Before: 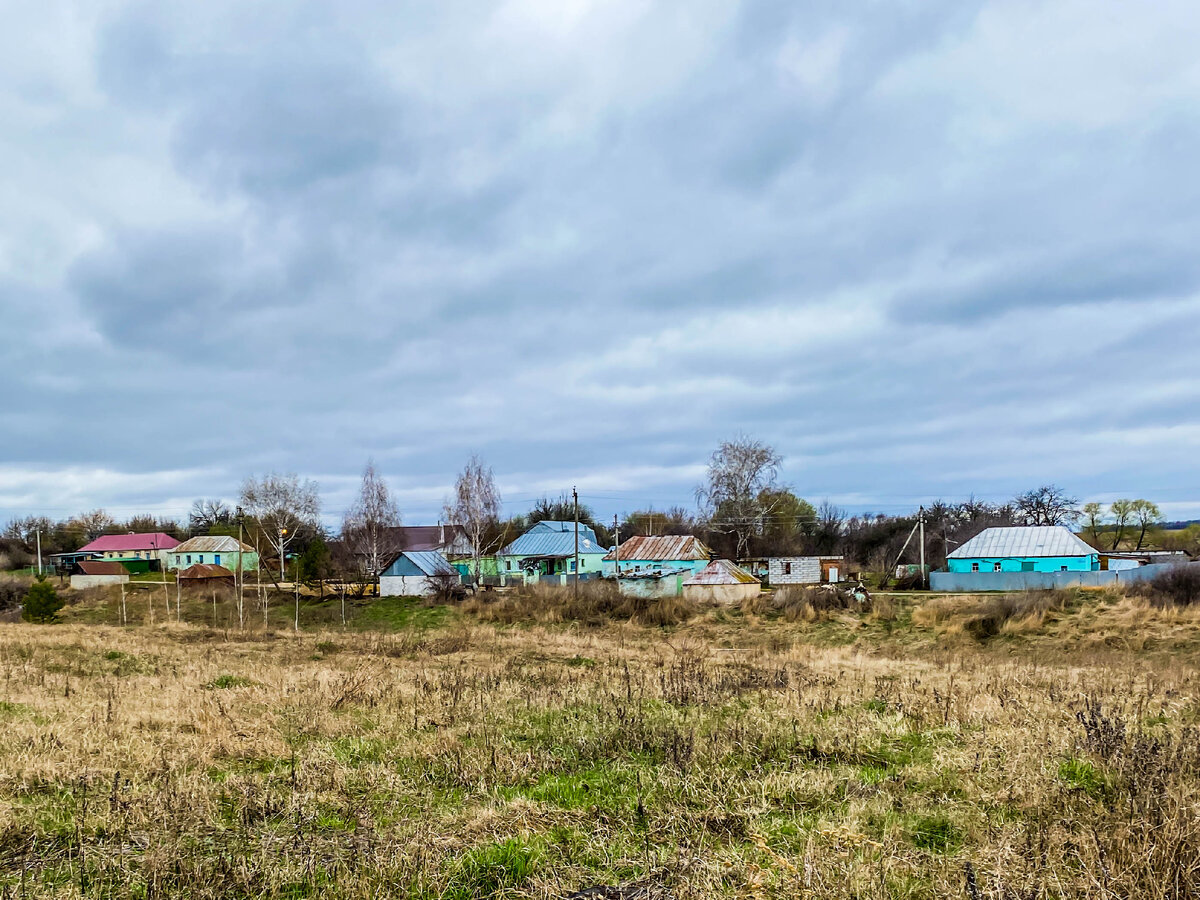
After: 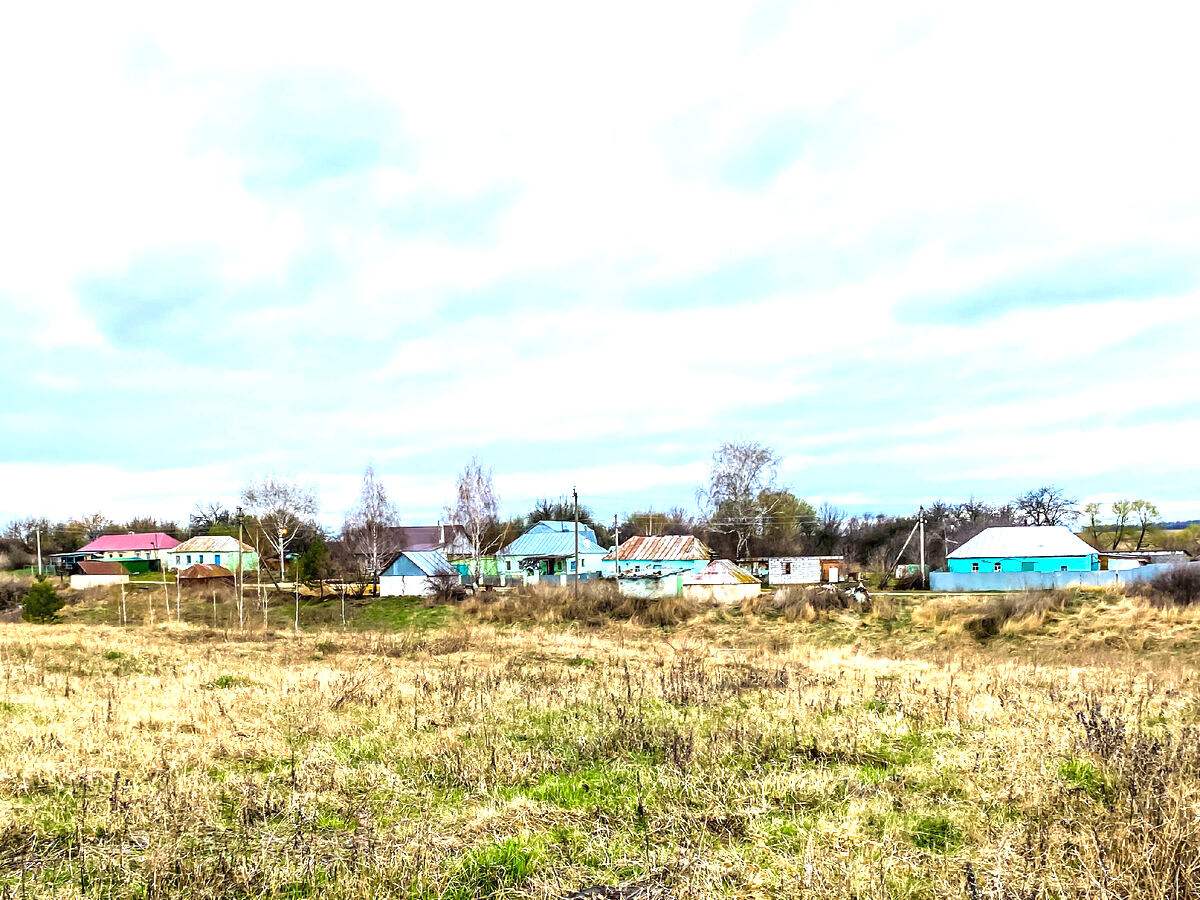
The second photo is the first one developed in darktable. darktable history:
exposure: exposure 1.218 EV, compensate highlight preservation false
